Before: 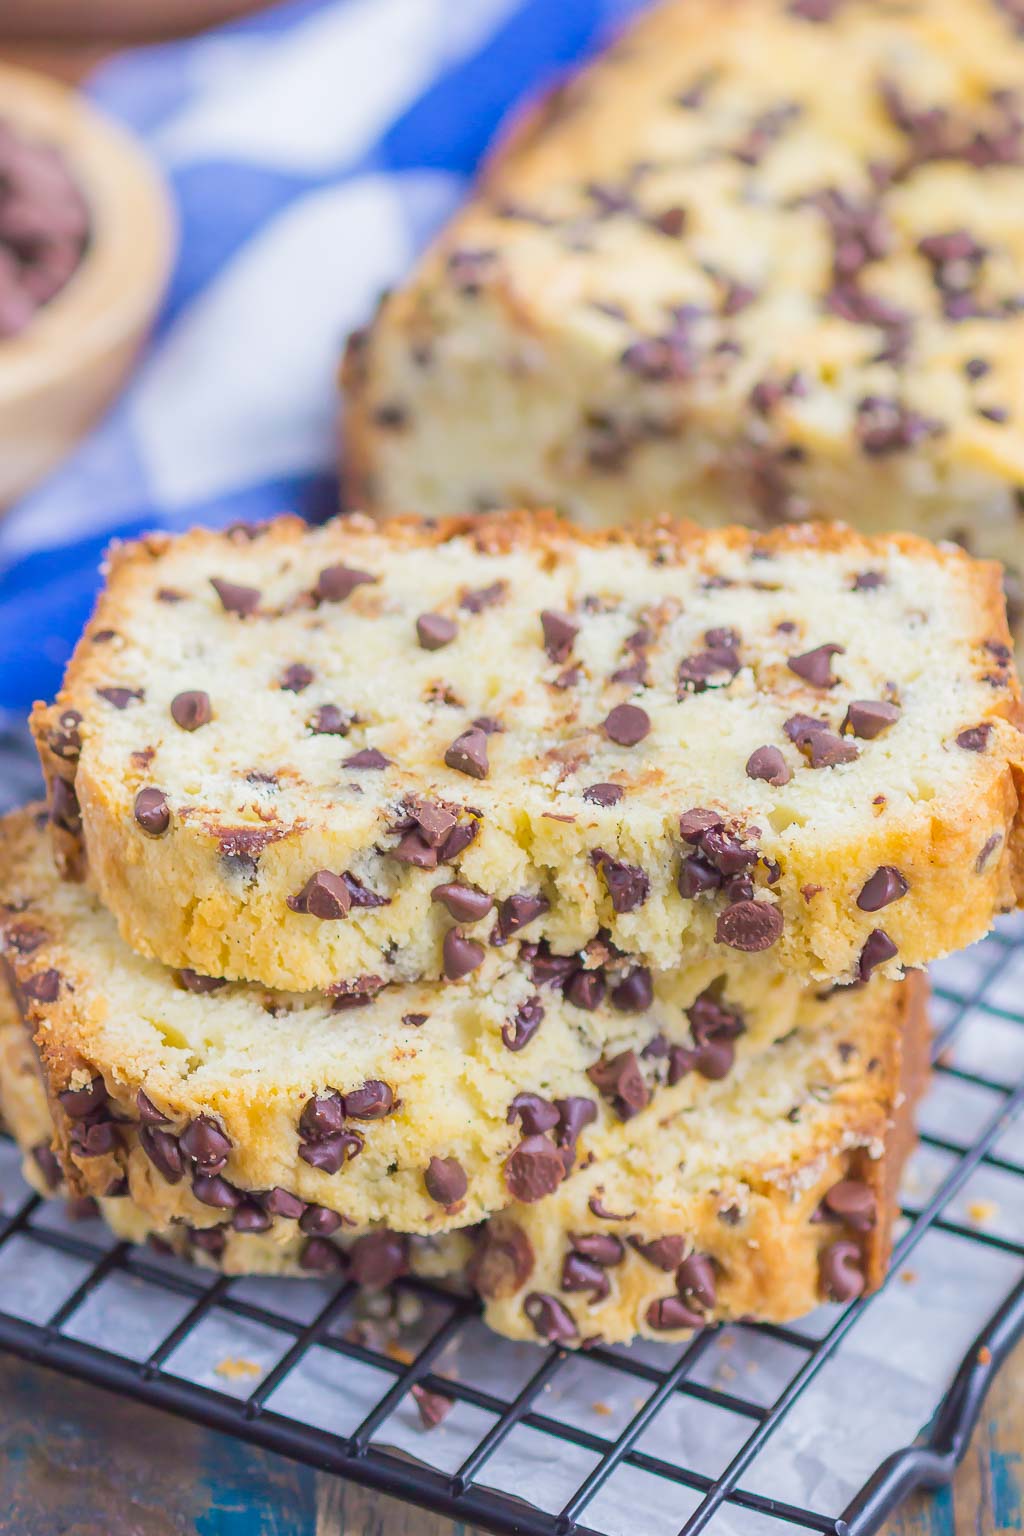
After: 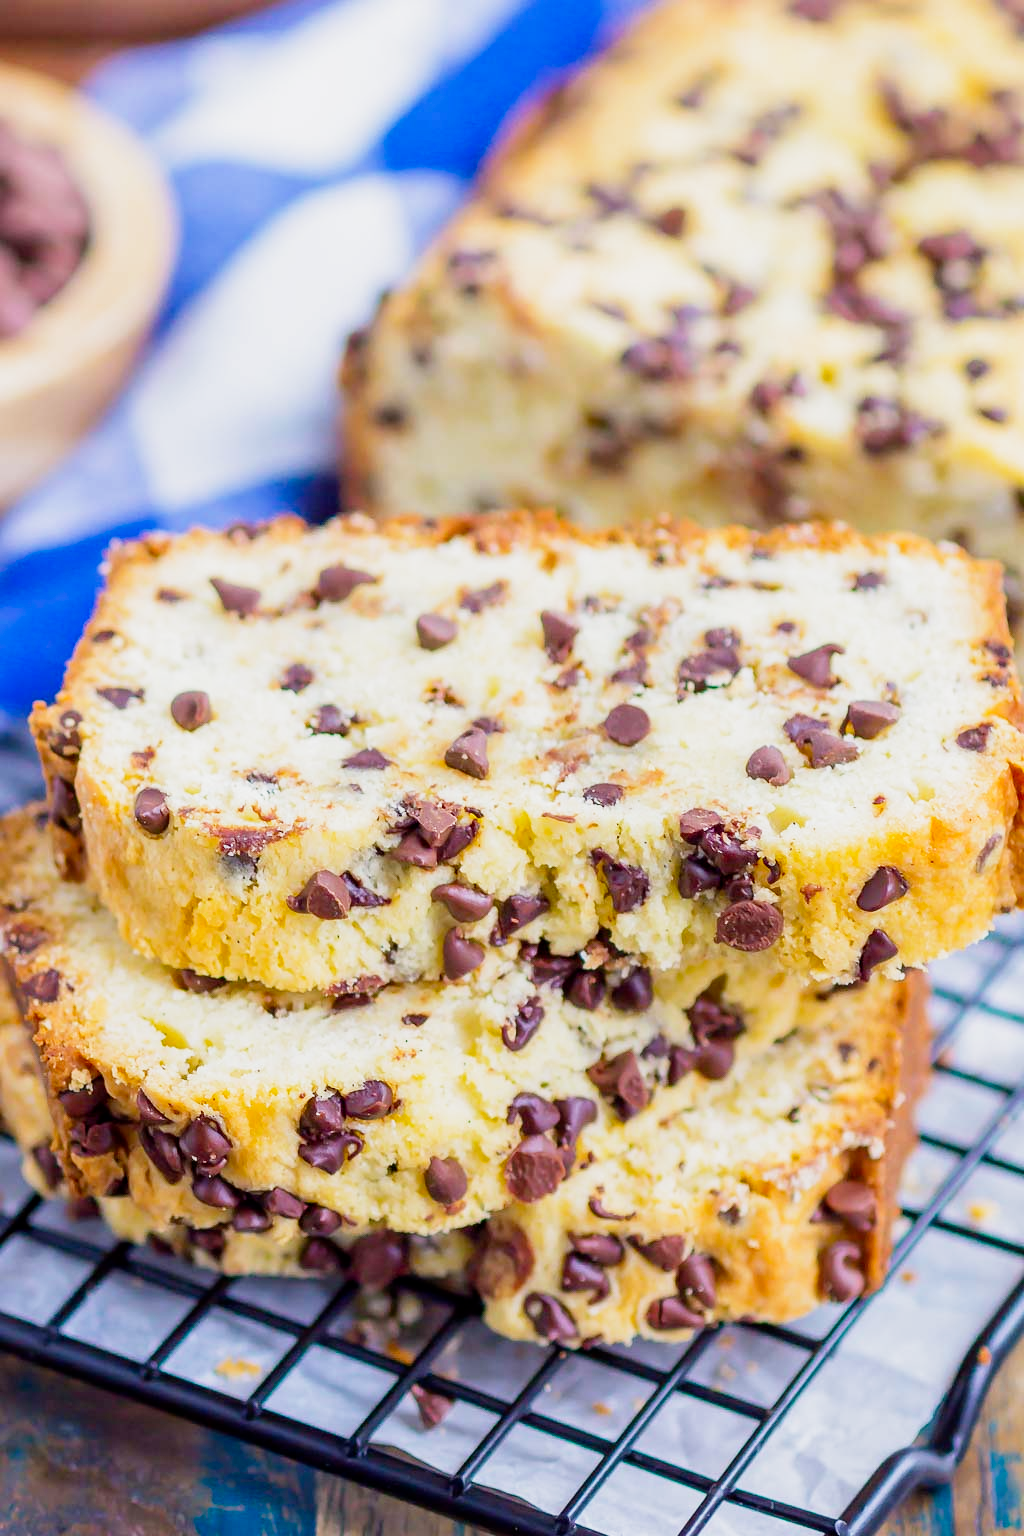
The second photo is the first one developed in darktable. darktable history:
filmic rgb: middle gray luminance 8.58%, black relative exposure -6.34 EV, white relative exposure 2.71 EV, target black luminance 0%, hardness 4.73, latitude 73.98%, contrast 1.339, shadows ↔ highlights balance 9.6%, preserve chrominance no, color science v5 (2021), contrast in shadows safe, contrast in highlights safe
